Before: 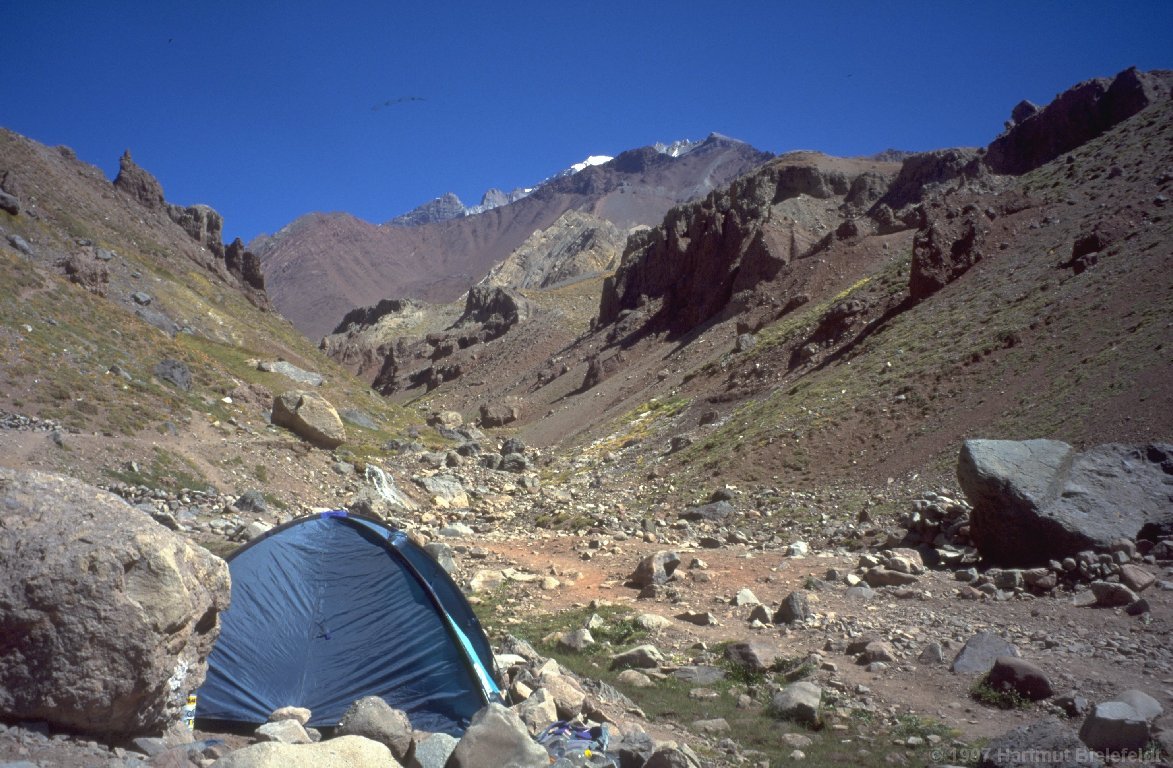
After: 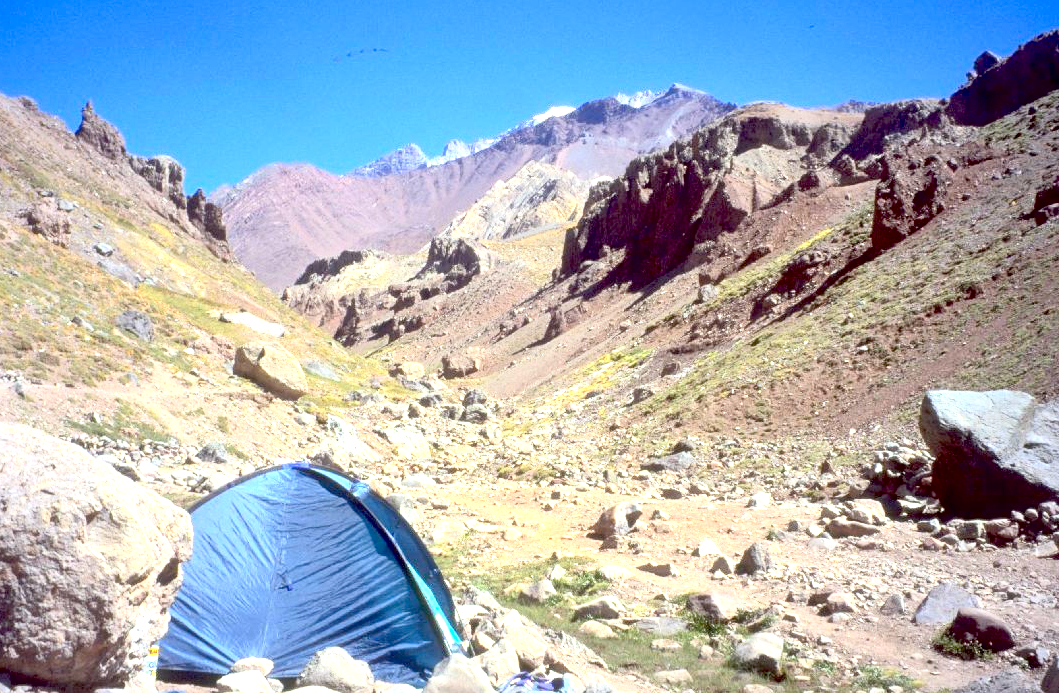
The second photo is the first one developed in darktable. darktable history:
local contrast: mode bilateral grid, contrast 20, coarseness 50, detail 120%, midtone range 0.2
exposure: black level correction 0.009, exposure 1.425 EV, compensate highlight preservation false
crop: left 3.305%, top 6.436%, right 6.389%, bottom 3.258%
contrast brightness saturation: contrast 0.2, brightness 0.16, saturation 0.22
